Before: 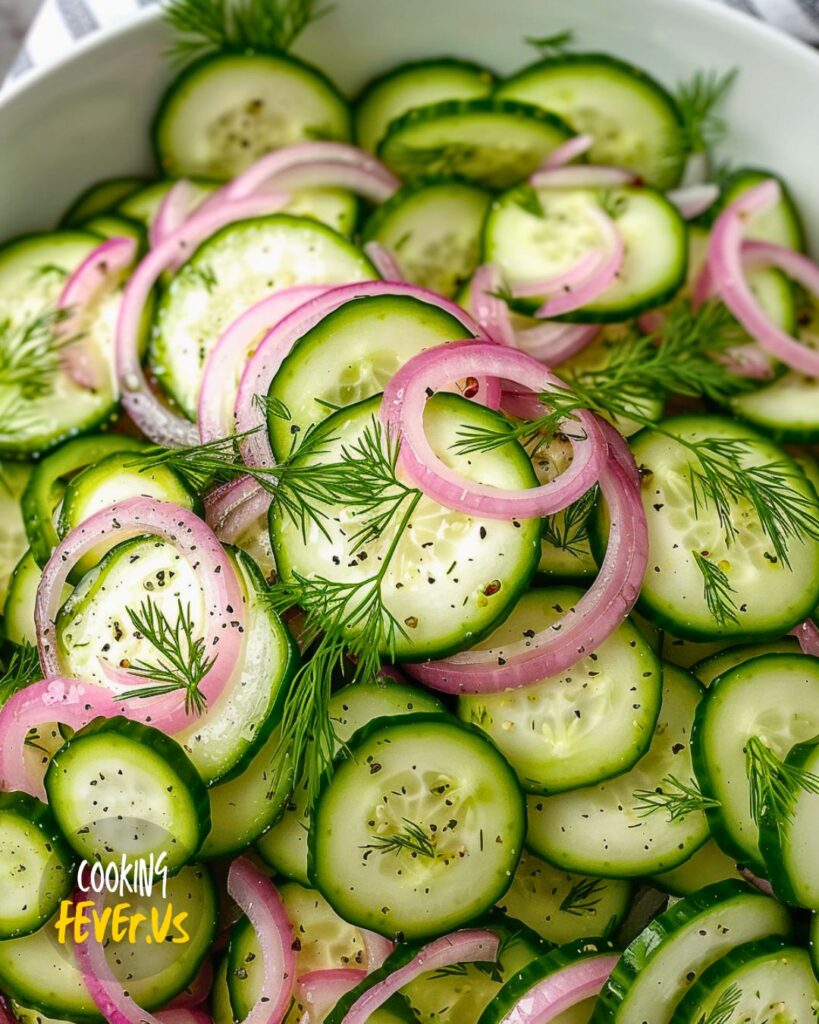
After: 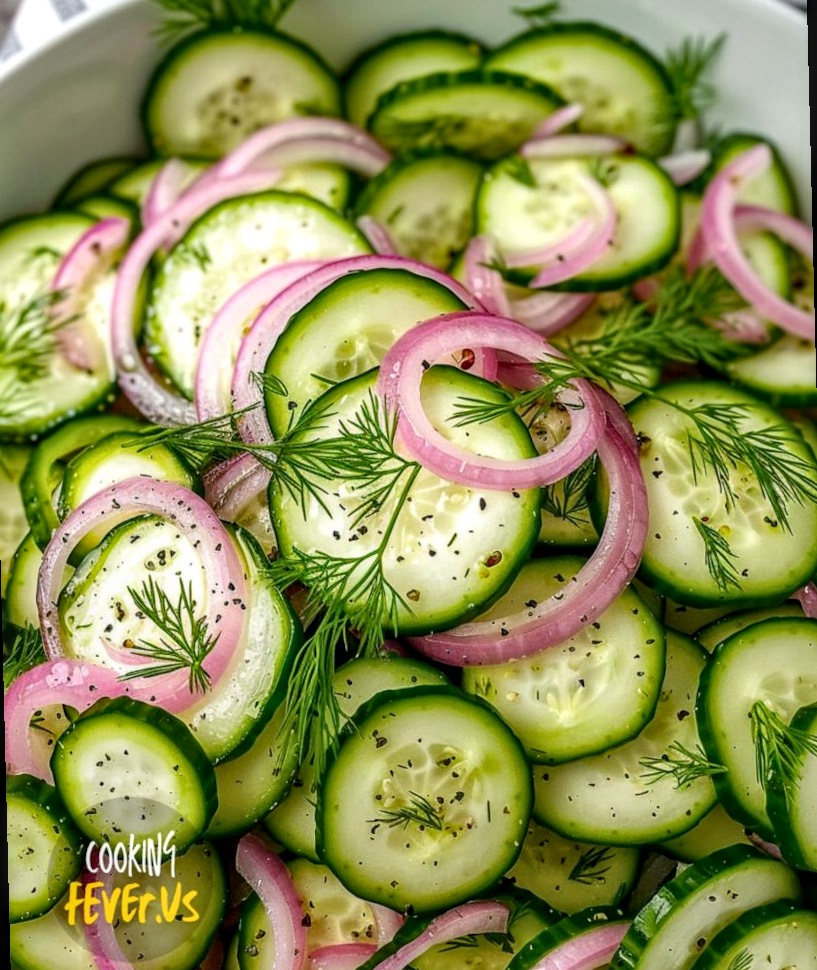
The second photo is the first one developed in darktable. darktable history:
rotate and perspective: rotation -1.42°, crop left 0.016, crop right 0.984, crop top 0.035, crop bottom 0.965
local contrast: detail 130%
